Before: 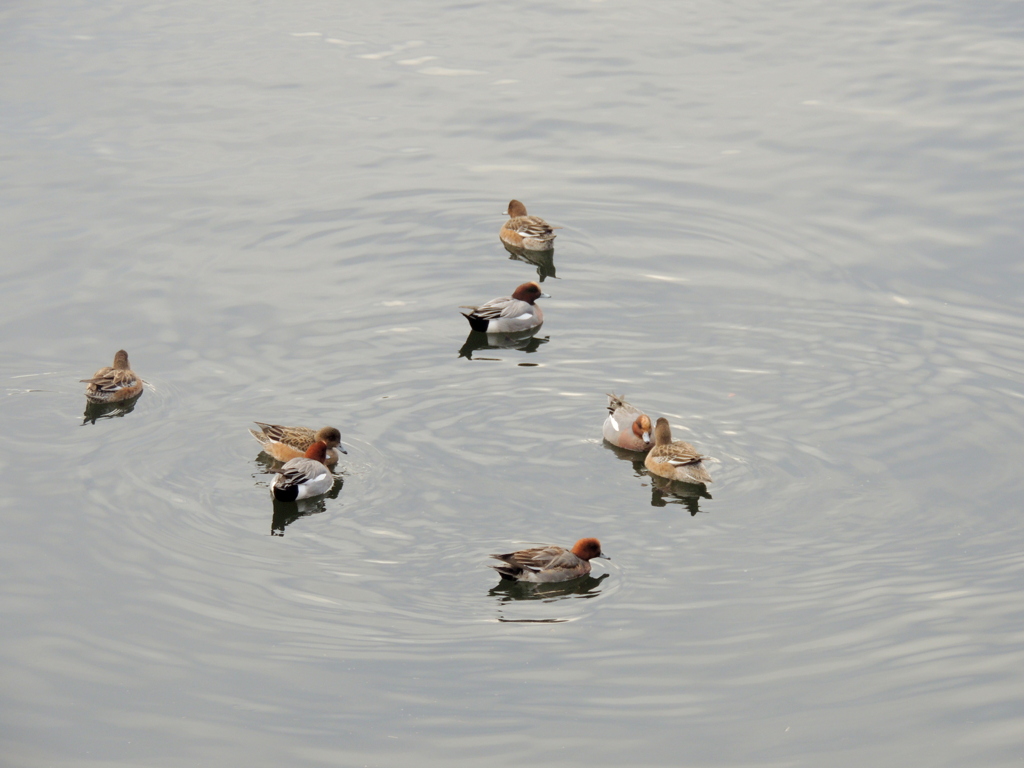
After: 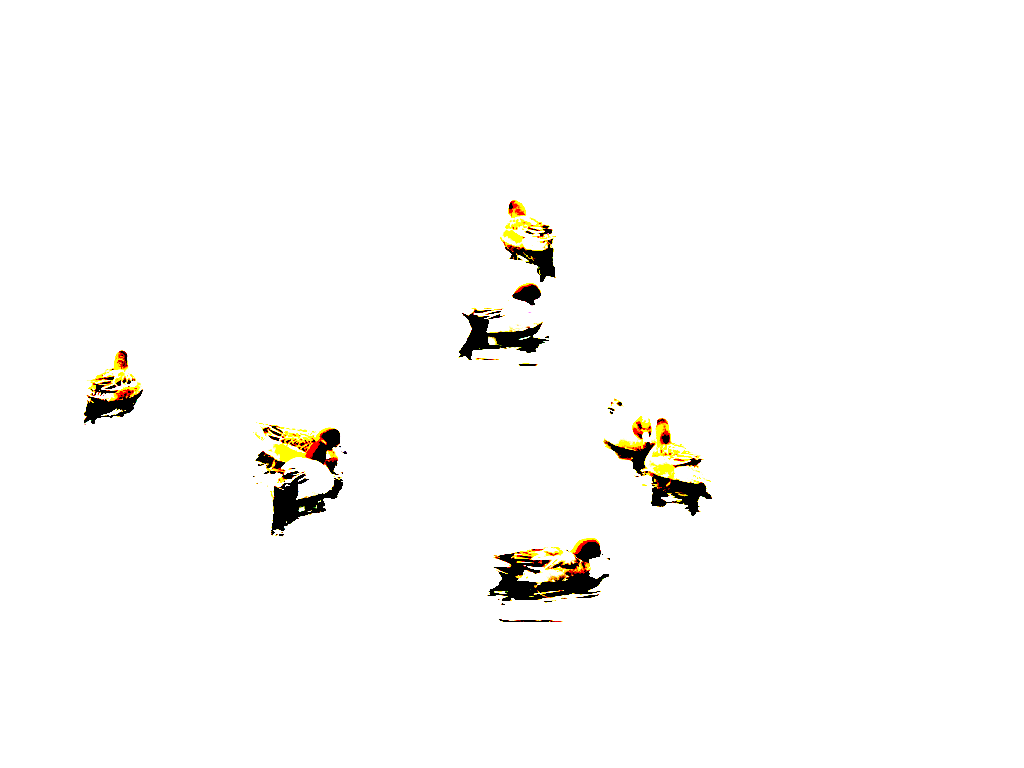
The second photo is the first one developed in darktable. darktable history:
exposure: black level correction 0.099, exposure 2.945 EV, compensate exposure bias true, compensate highlight preservation false
color balance rgb: shadows lift › chroma 9.589%, shadows lift › hue 44.36°, perceptual saturation grading › global saturation 30.937%, global vibrance 20%
